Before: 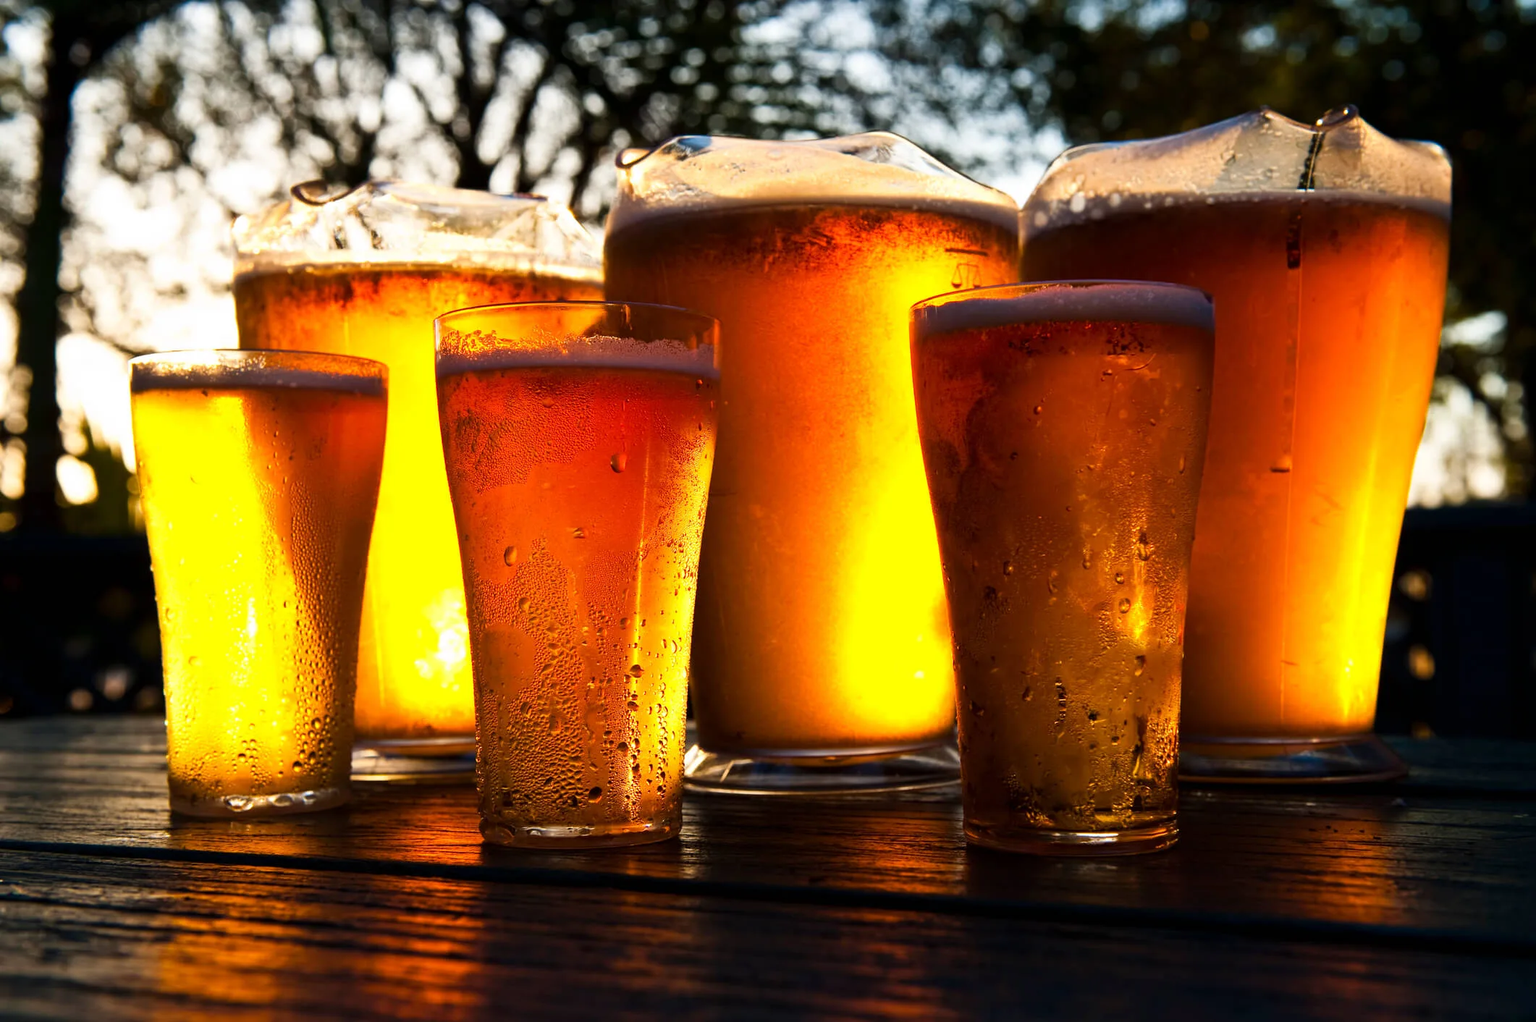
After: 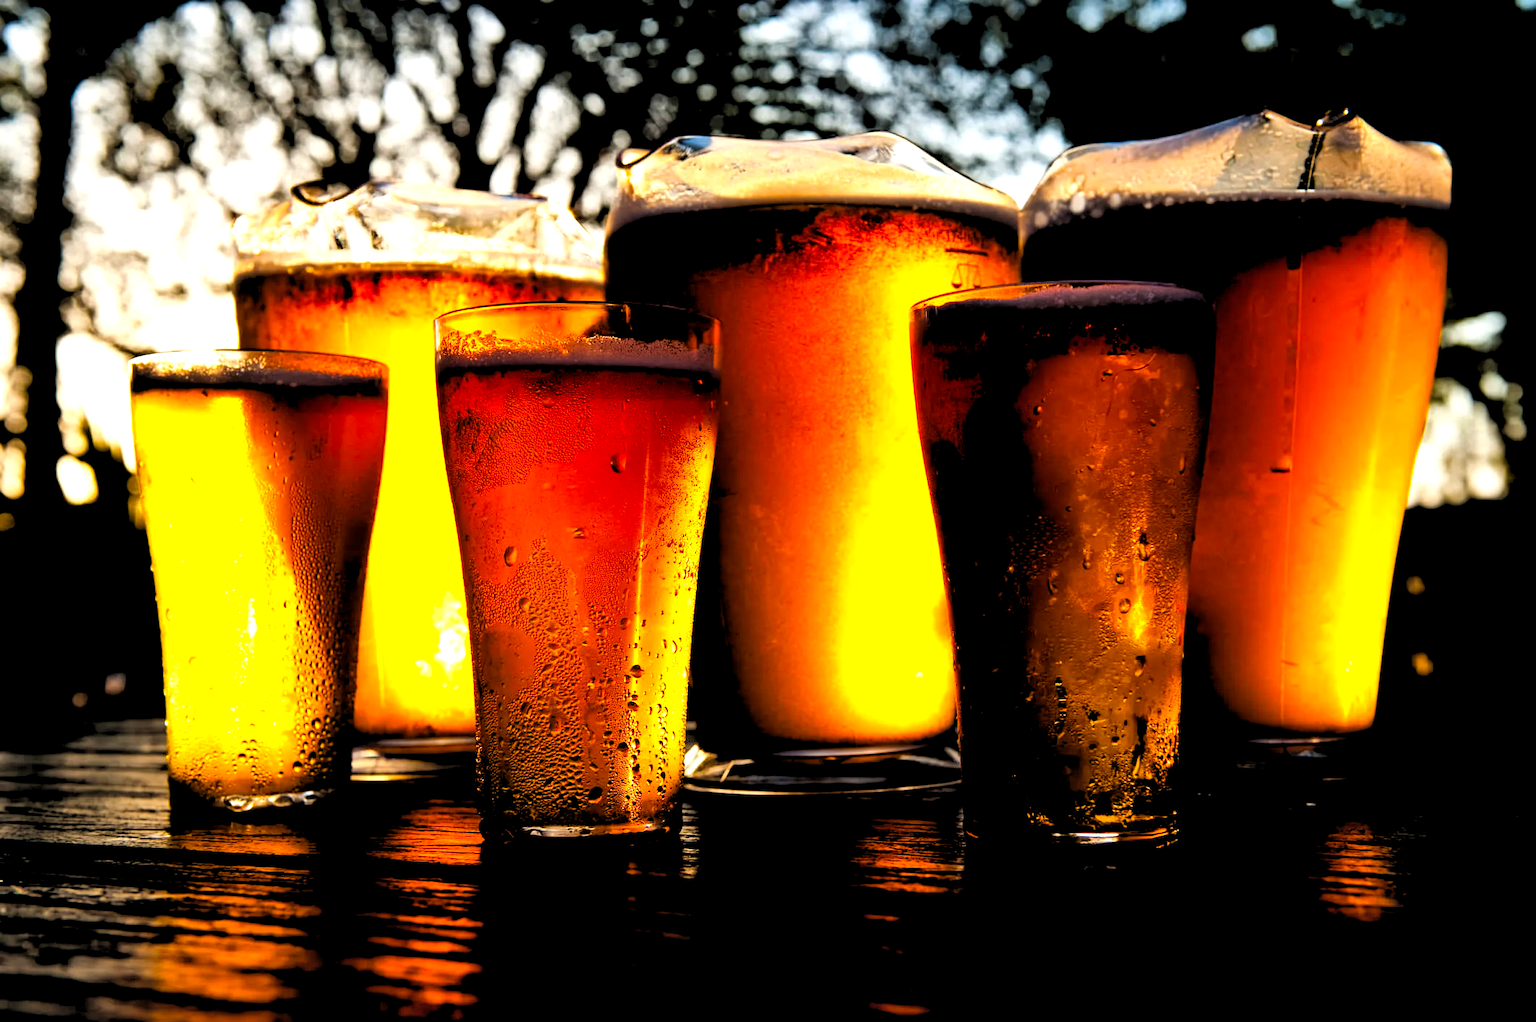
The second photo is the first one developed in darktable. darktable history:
local contrast: mode bilateral grid, contrast 10, coarseness 25, detail 115%, midtone range 0.2
shadows and highlights: shadows 37.27, highlights -28.18, soften with gaussian
color balance: contrast 6.48%, output saturation 113.3%
rgb levels: levels [[0.034, 0.472, 0.904], [0, 0.5, 1], [0, 0.5, 1]]
